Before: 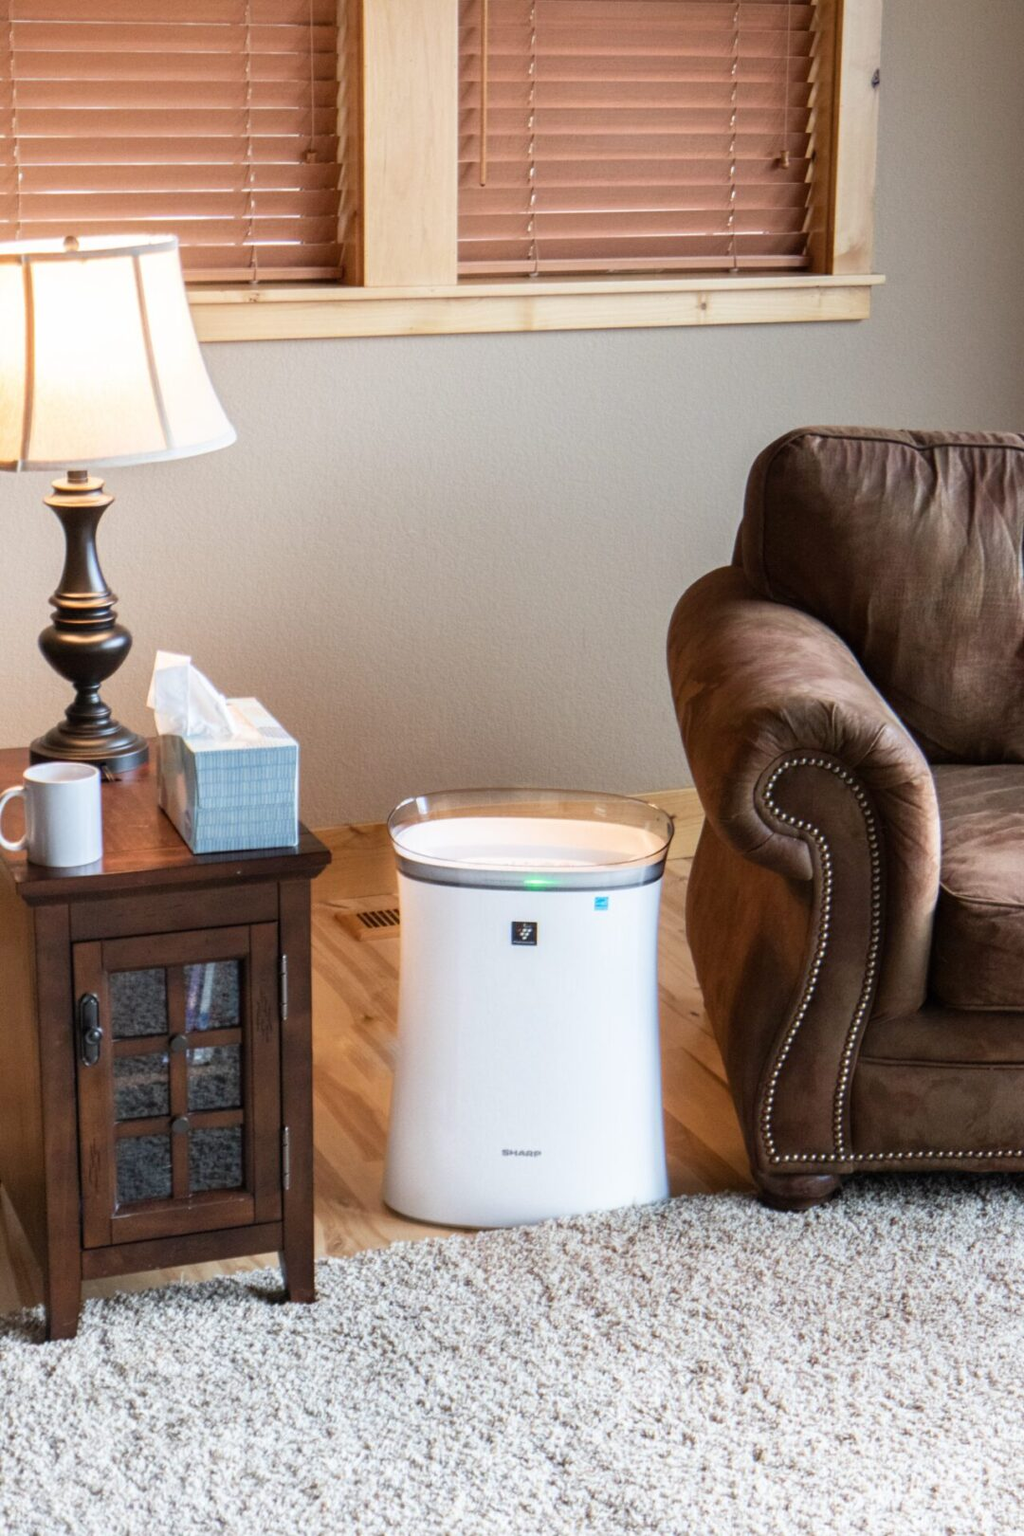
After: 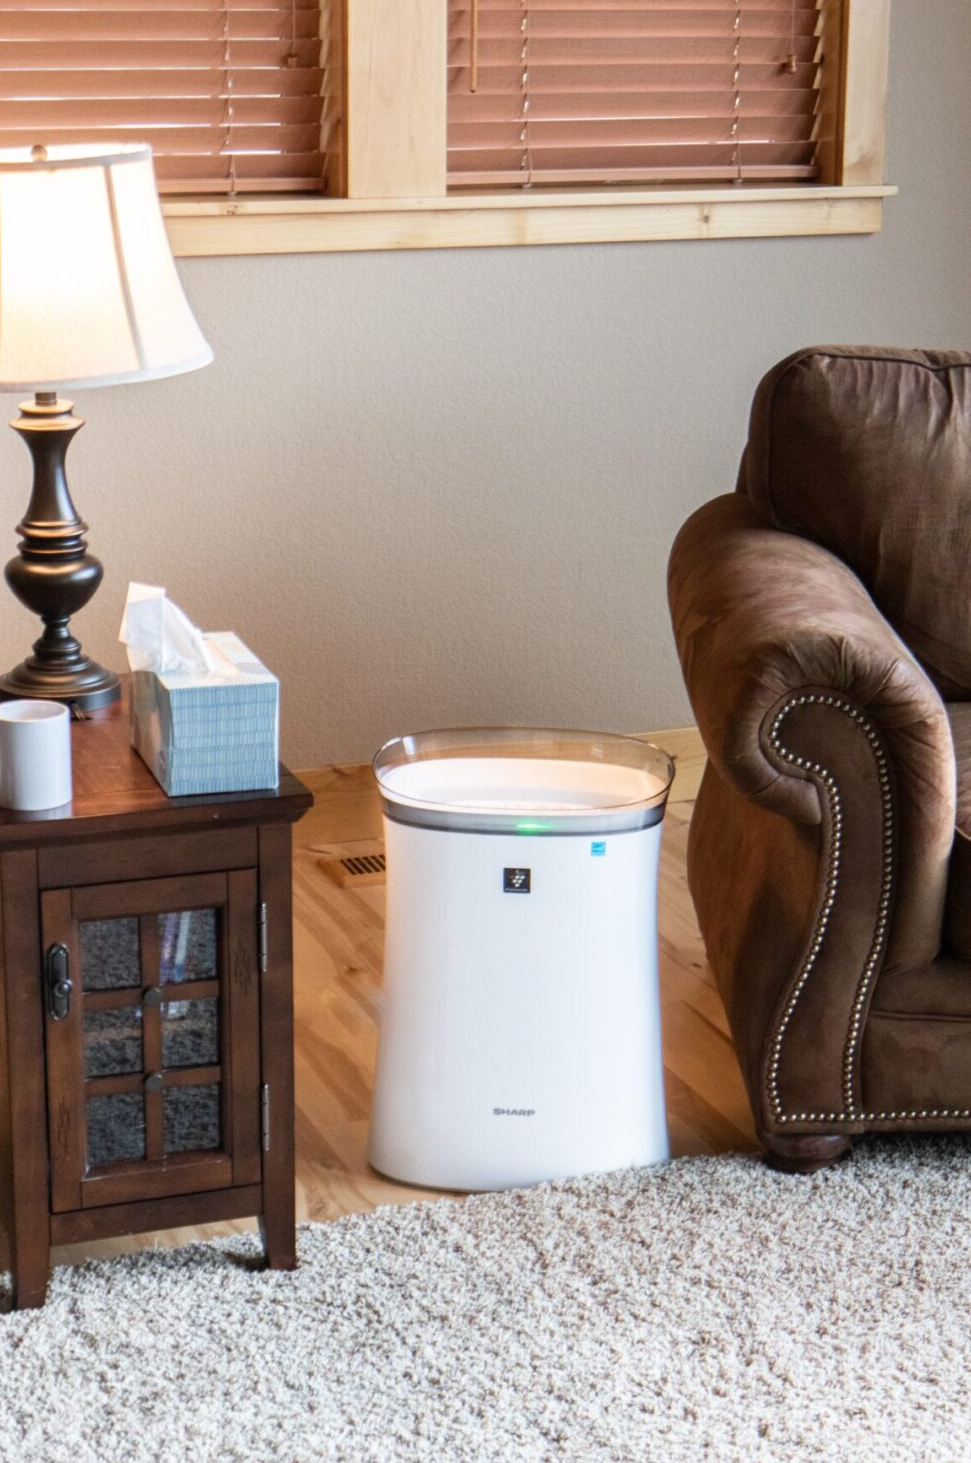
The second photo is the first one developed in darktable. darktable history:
crop: left 3.371%, top 6.476%, right 6.719%, bottom 3.179%
